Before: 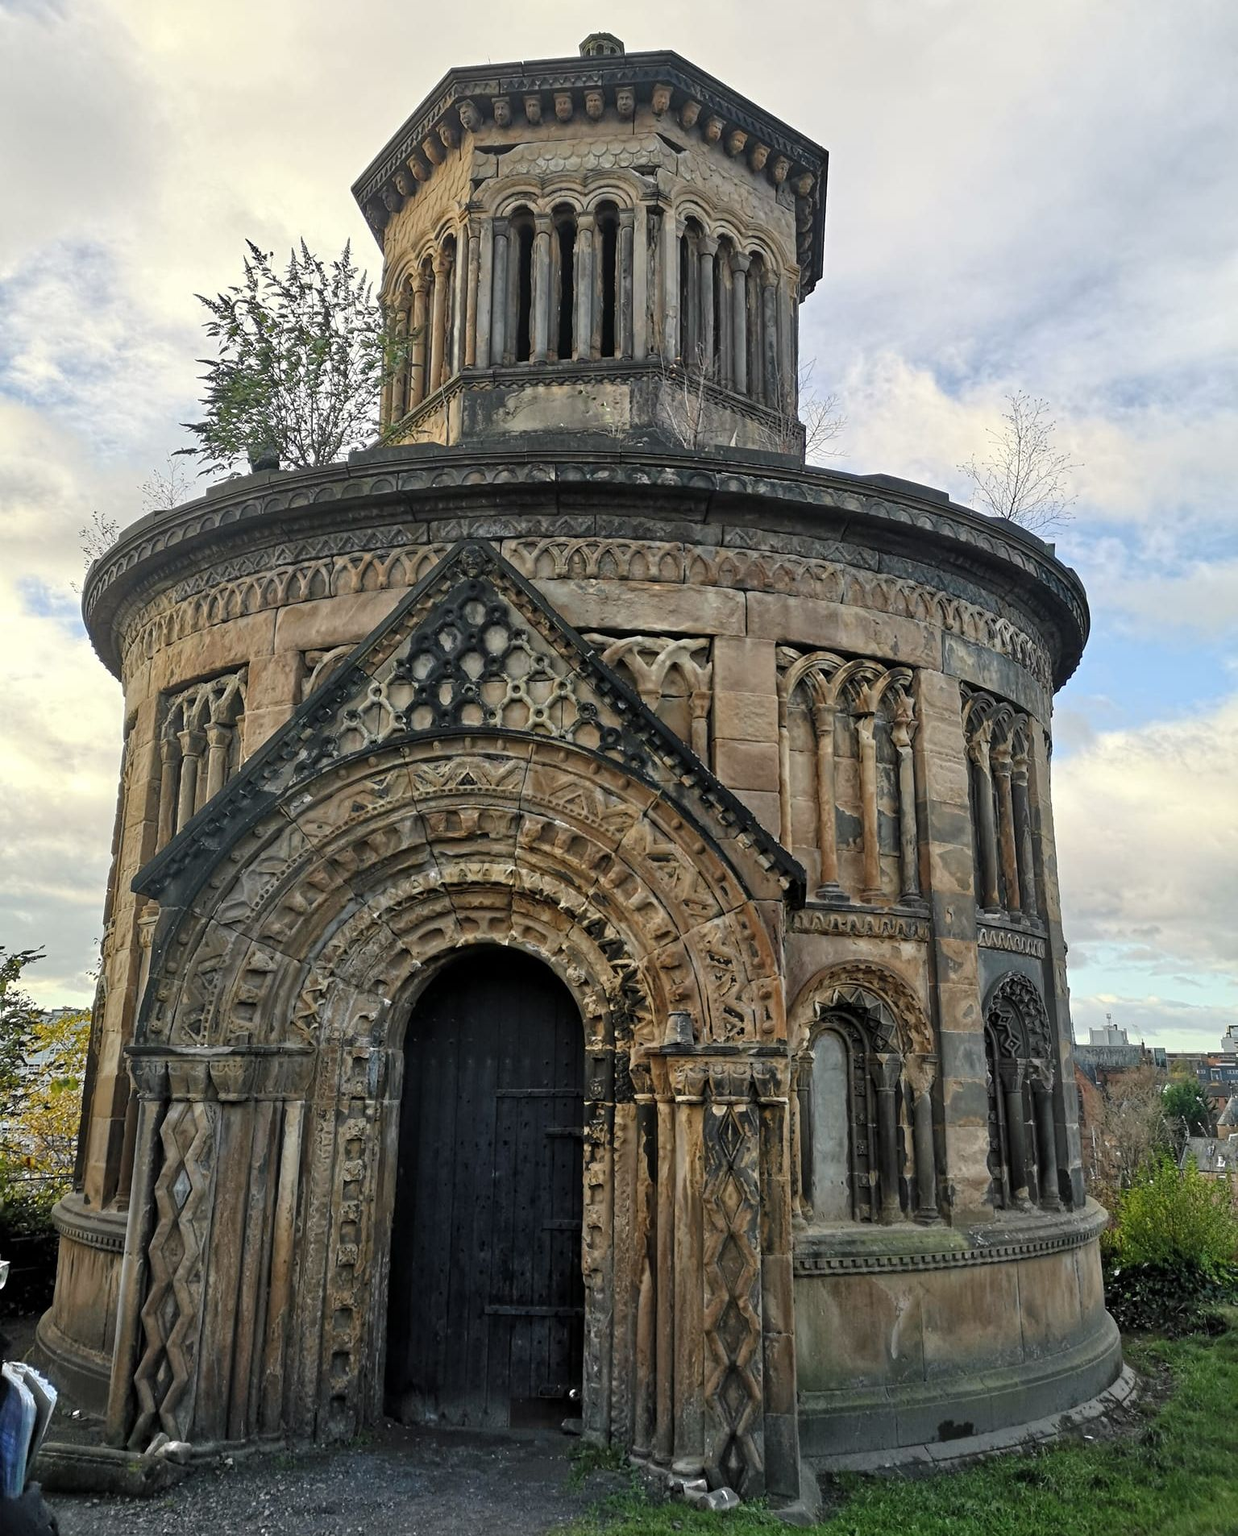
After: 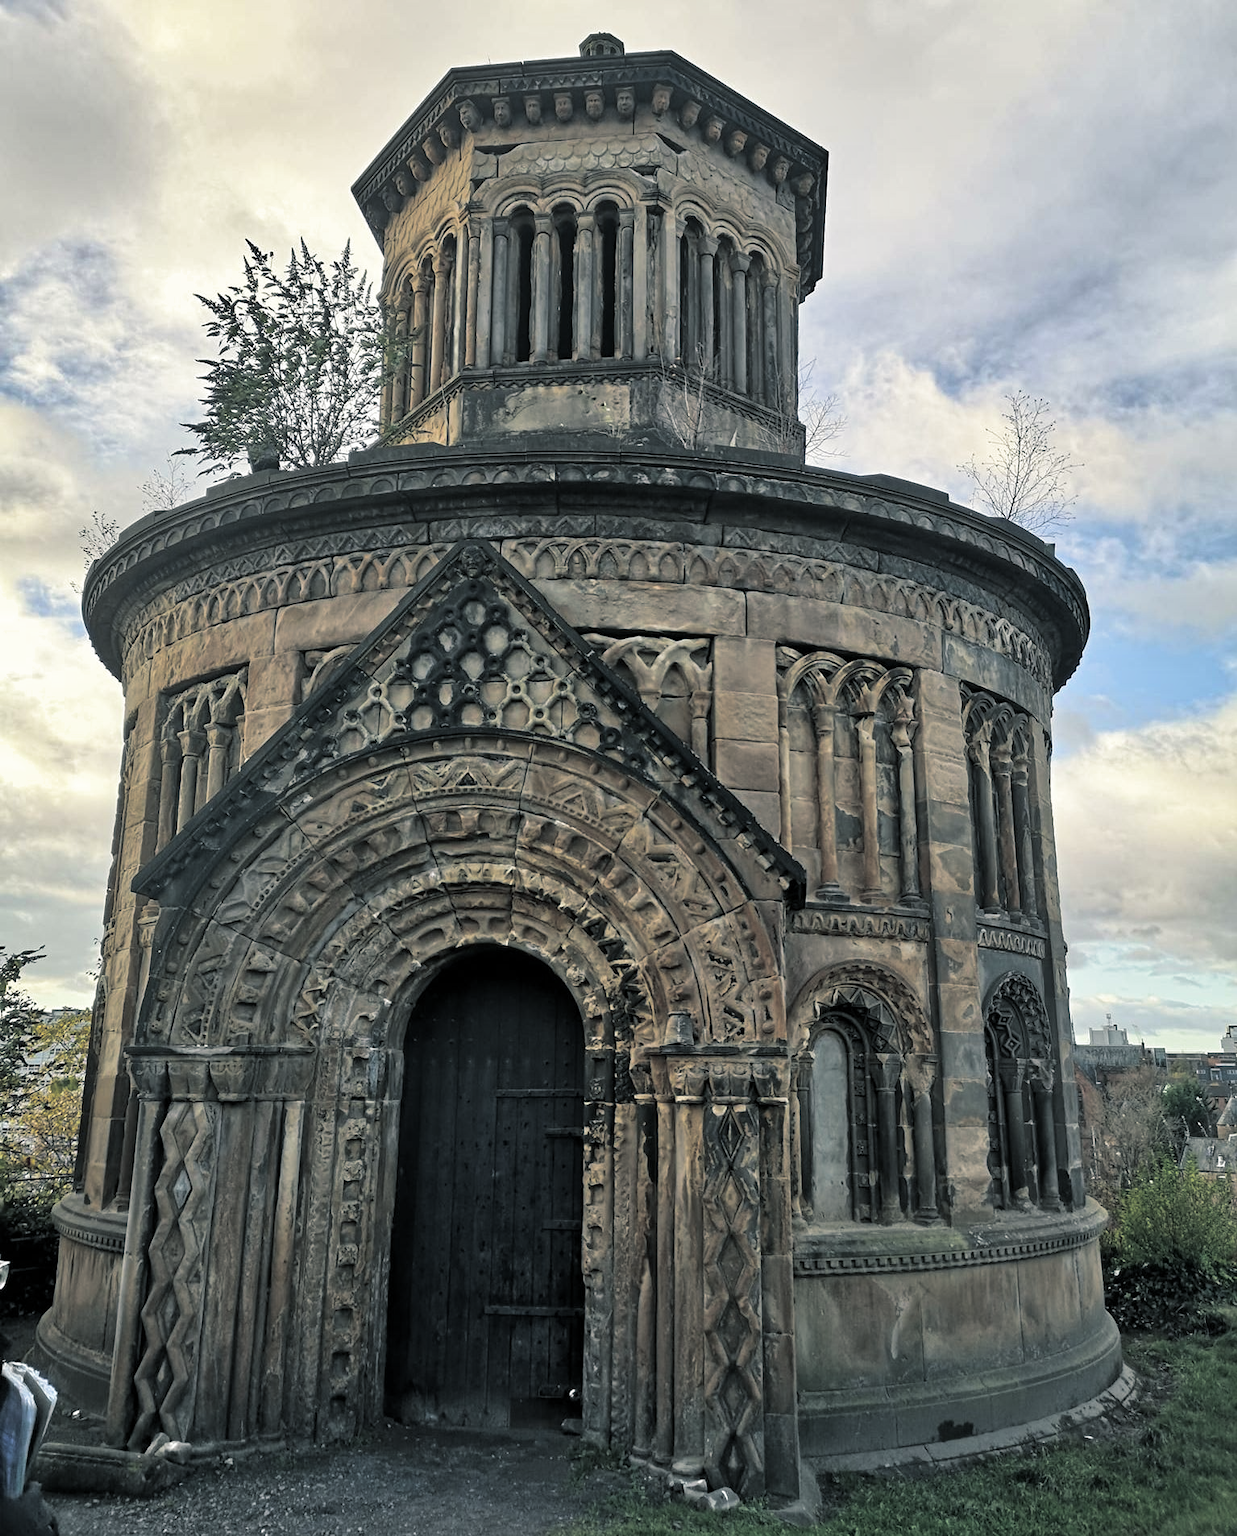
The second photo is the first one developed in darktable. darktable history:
shadows and highlights: shadows 12, white point adjustment 1.2, soften with gaussian
split-toning: shadows › hue 201.6°, shadows › saturation 0.16, highlights › hue 50.4°, highlights › saturation 0.2, balance -49.9
